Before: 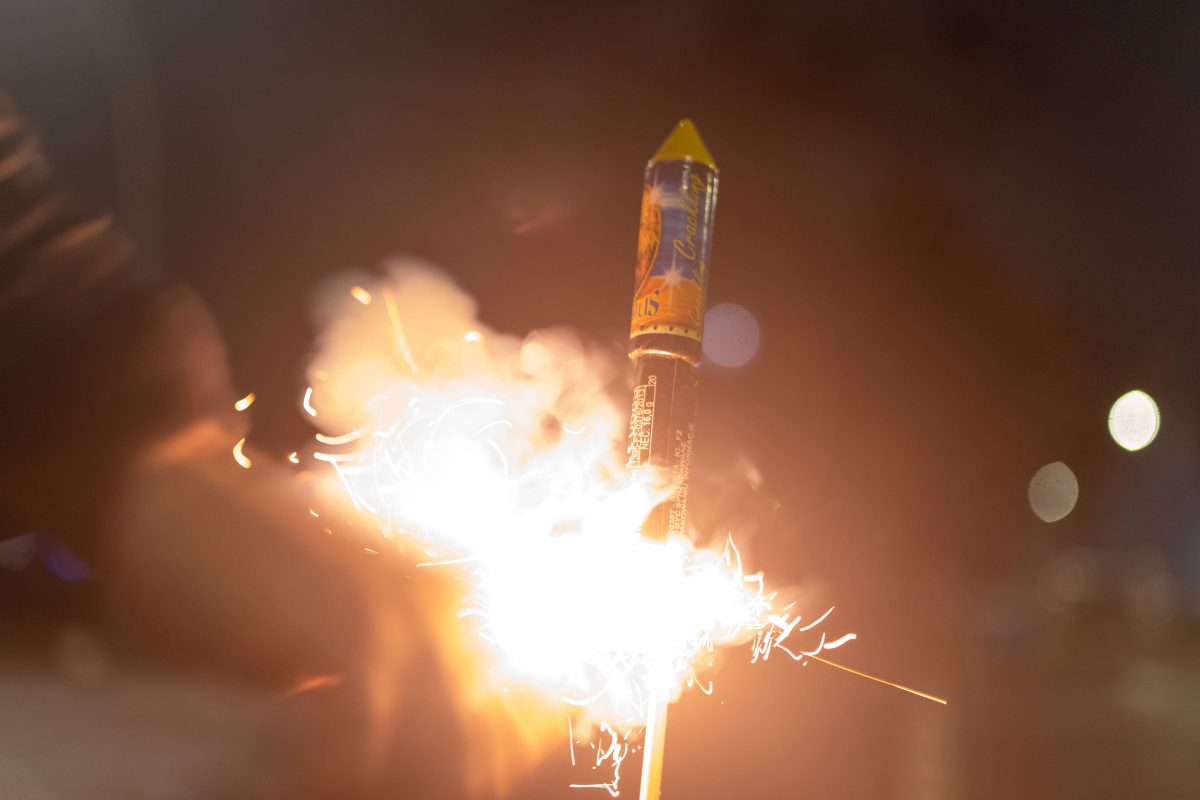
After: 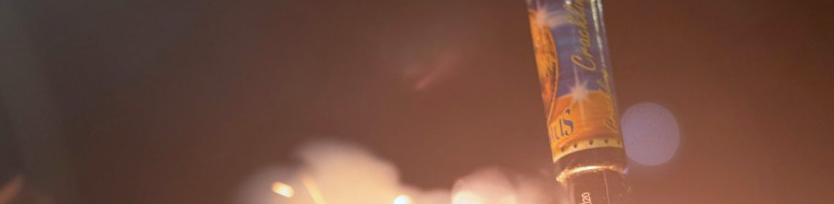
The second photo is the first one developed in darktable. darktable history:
crop: left 0.579%, top 7.627%, right 23.167%, bottom 54.275%
rotate and perspective: rotation -14.8°, crop left 0.1, crop right 0.903, crop top 0.25, crop bottom 0.748
color calibration: x 0.367, y 0.376, temperature 4372.25 K
